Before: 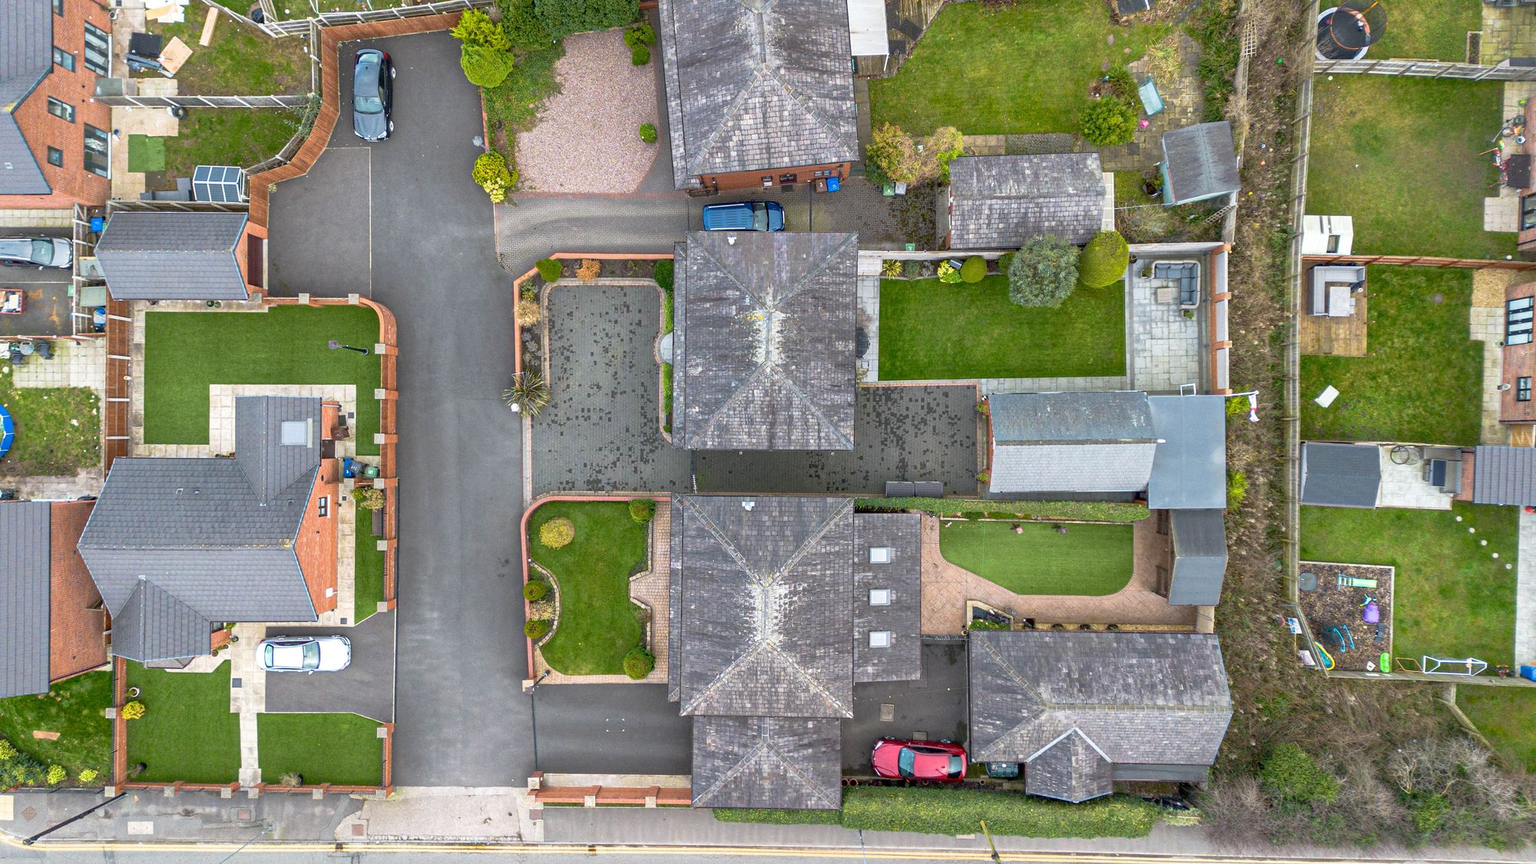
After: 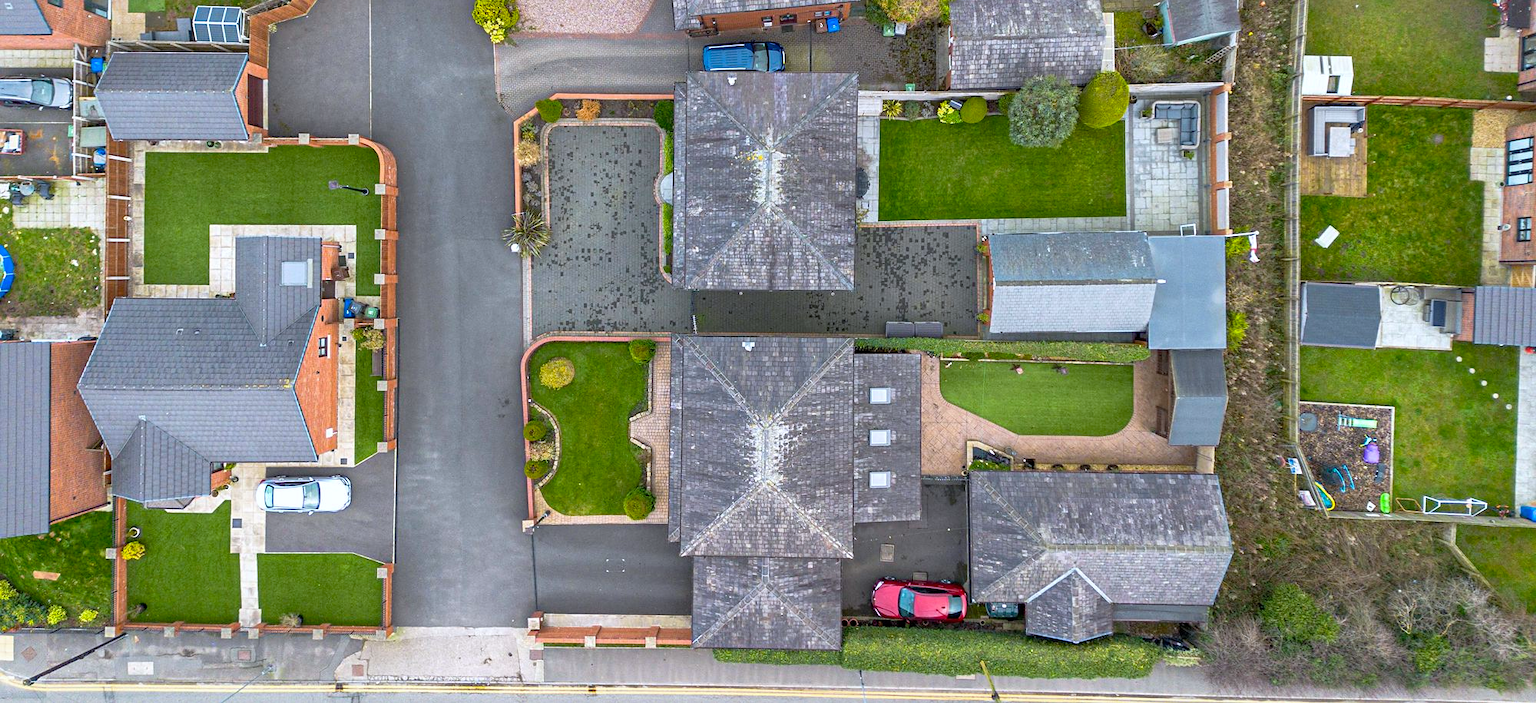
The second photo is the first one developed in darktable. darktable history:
sharpen: amount 0.2
white balance: red 0.98, blue 1.034
color balance rgb: perceptual saturation grading › global saturation 10%, global vibrance 20%
crop and rotate: top 18.507%
